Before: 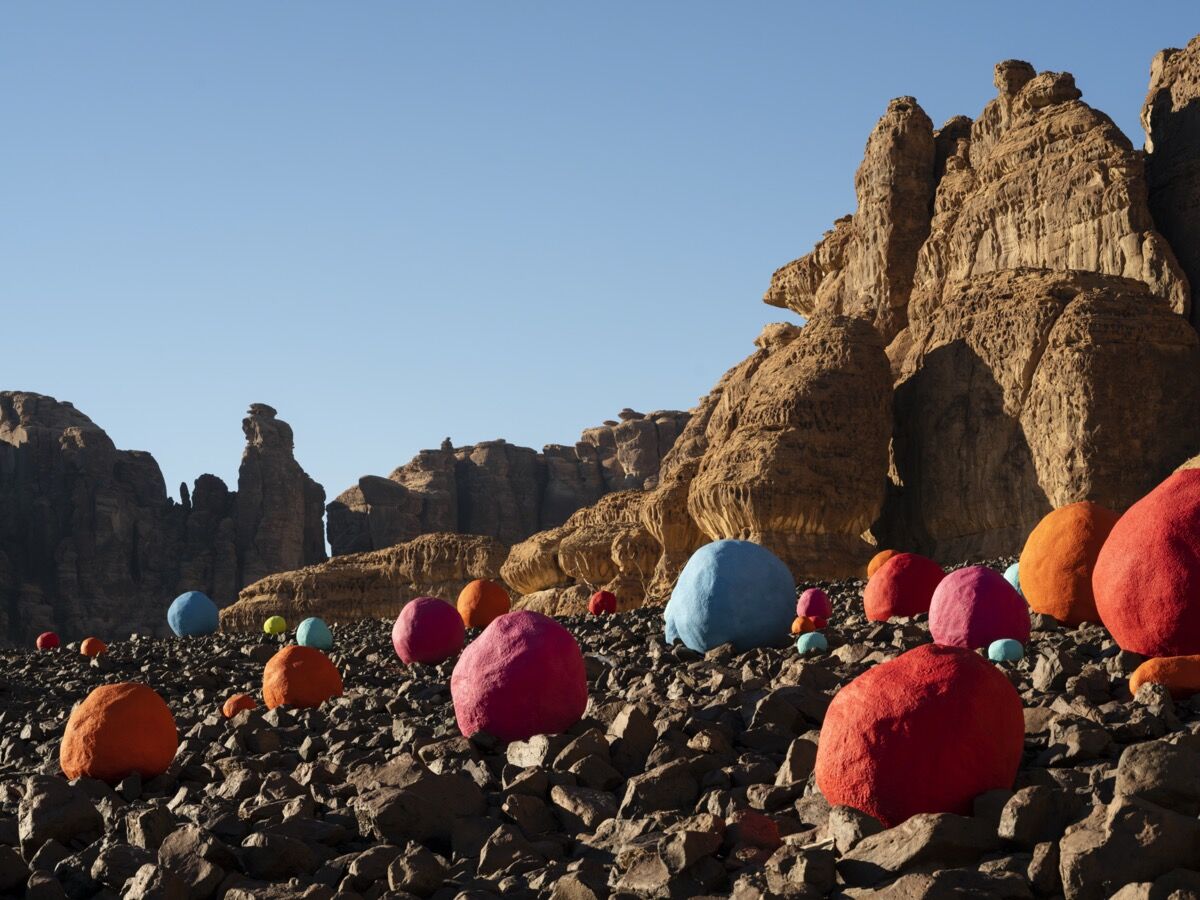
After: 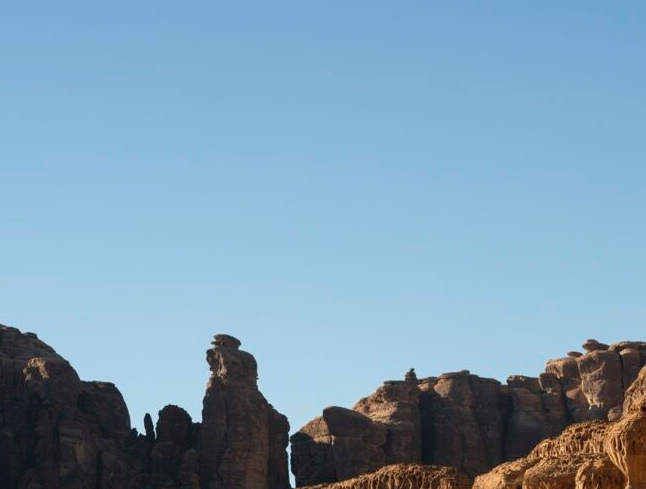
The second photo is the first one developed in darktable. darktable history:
crop and rotate: left 3.038%, top 7.688%, right 43.118%, bottom 37.919%
